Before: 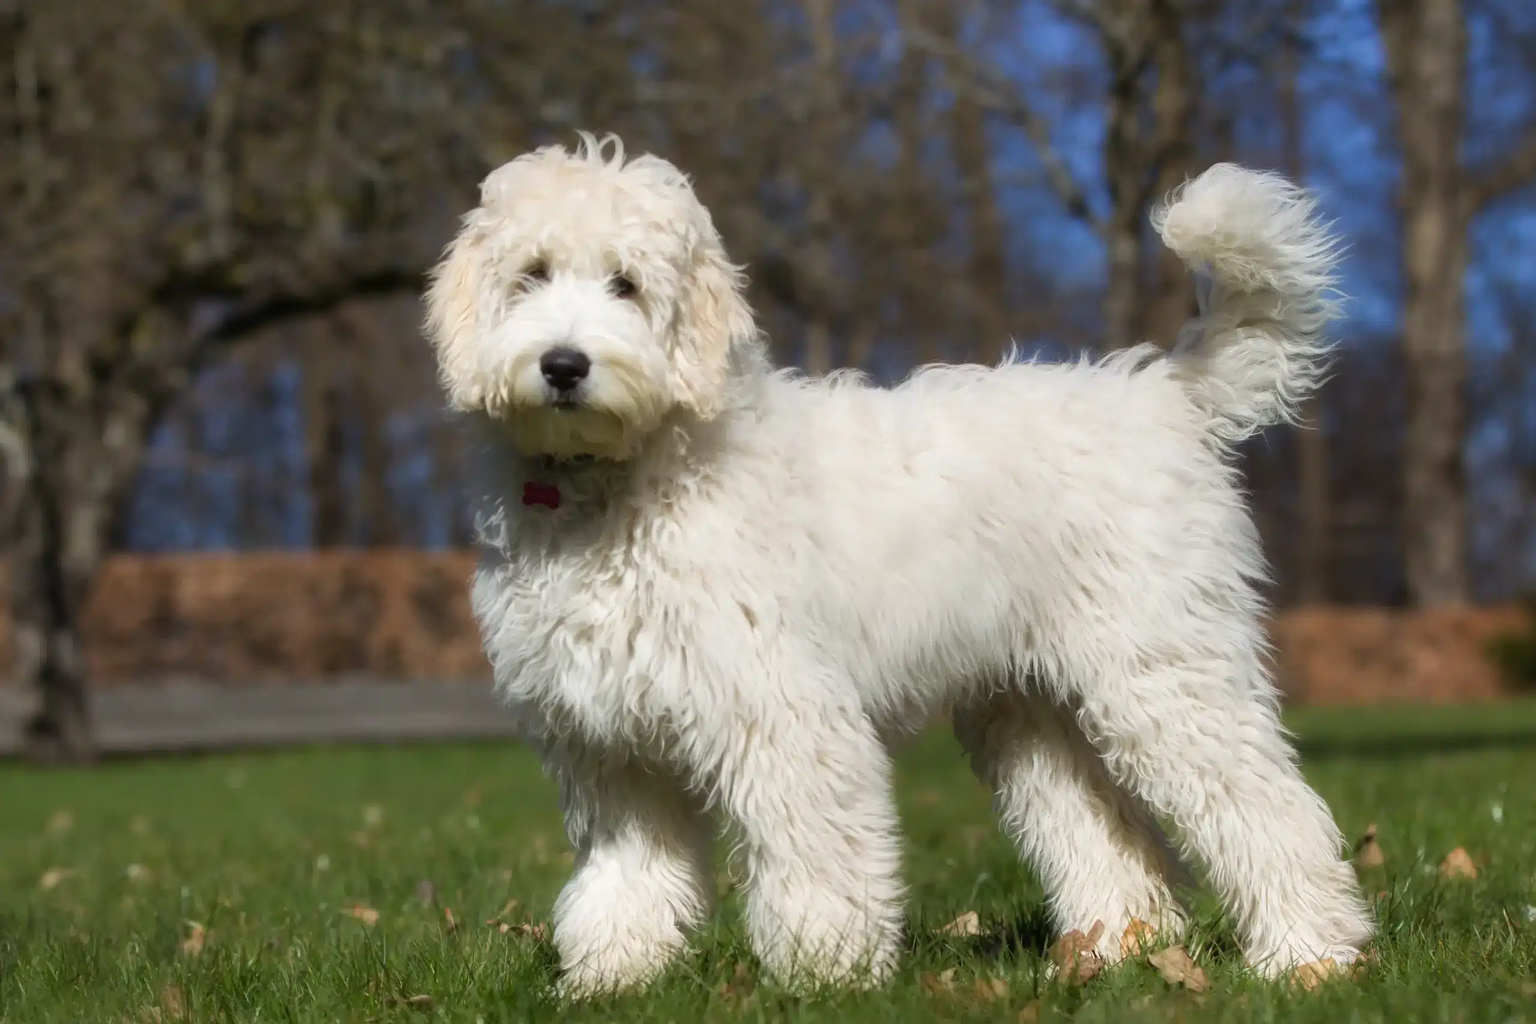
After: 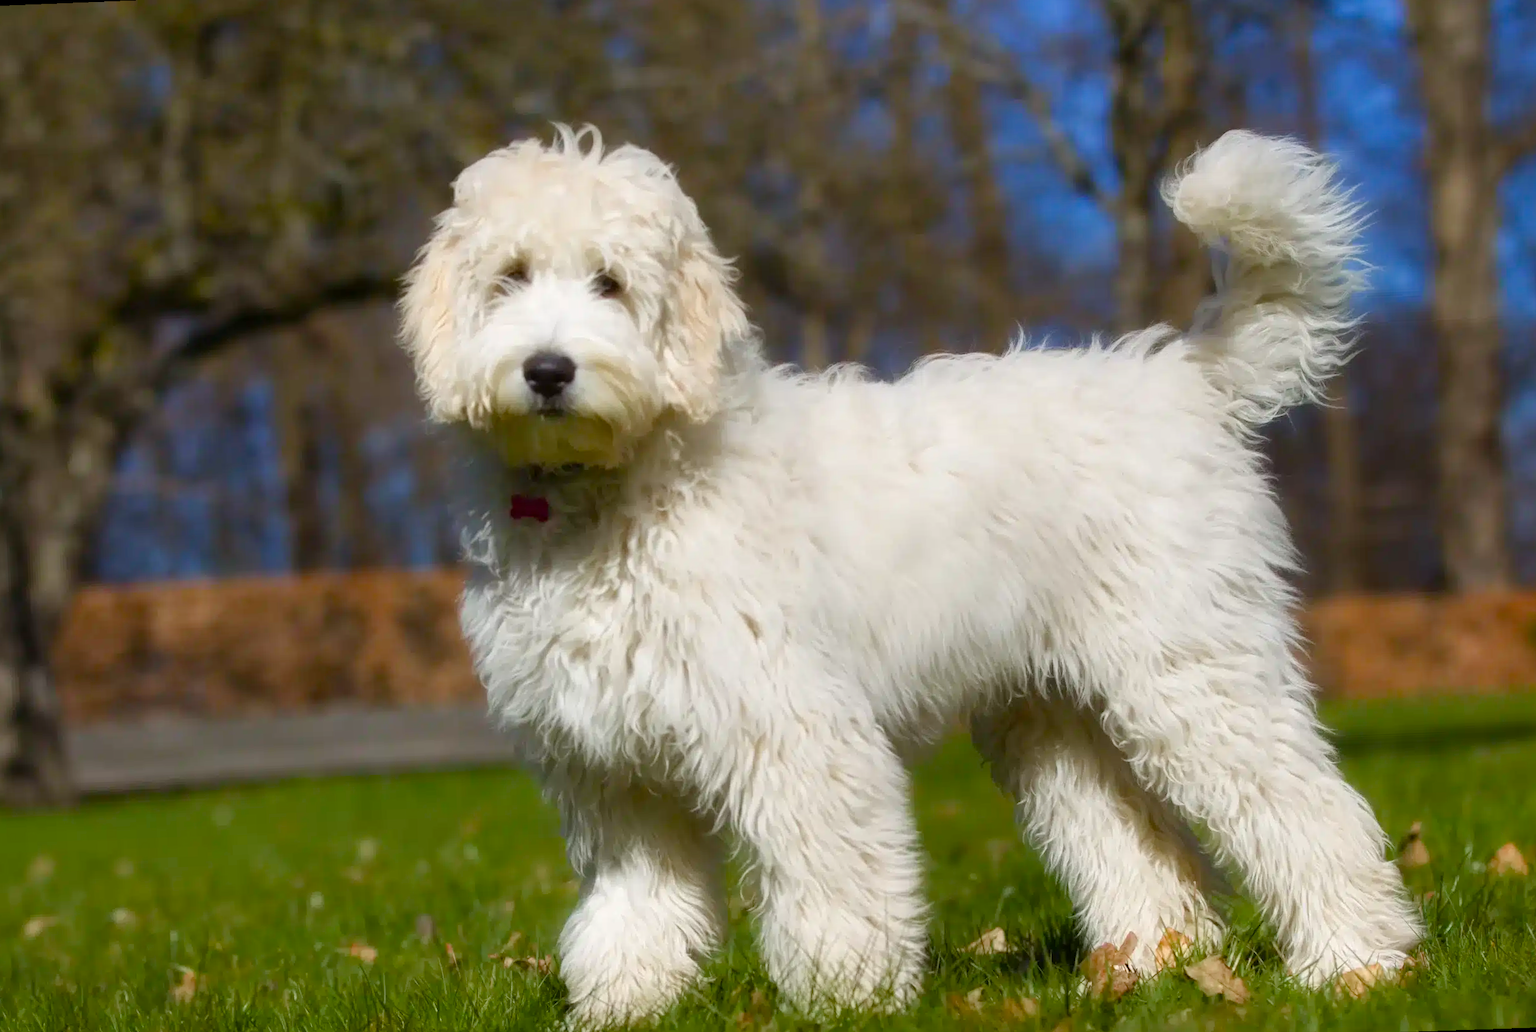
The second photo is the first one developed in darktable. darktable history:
color balance rgb: perceptual saturation grading › global saturation 35%, perceptual saturation grading › highlights -30%, perceptual saturation grading › shadows 35%, perceptual brilliance grading › global brilliance 3%, perceptual brilliance grading › highlights -3%, perceptual brilliance grading › shadows 3%
rotate and perspective: rotation -2.12°, lens shift (vertical) 0.009, lens shift (horizontal) -0.008, automatic cropping original format, crop left 0.036, crop right 0.964, crop top 0.05, crop bottom 0.959
